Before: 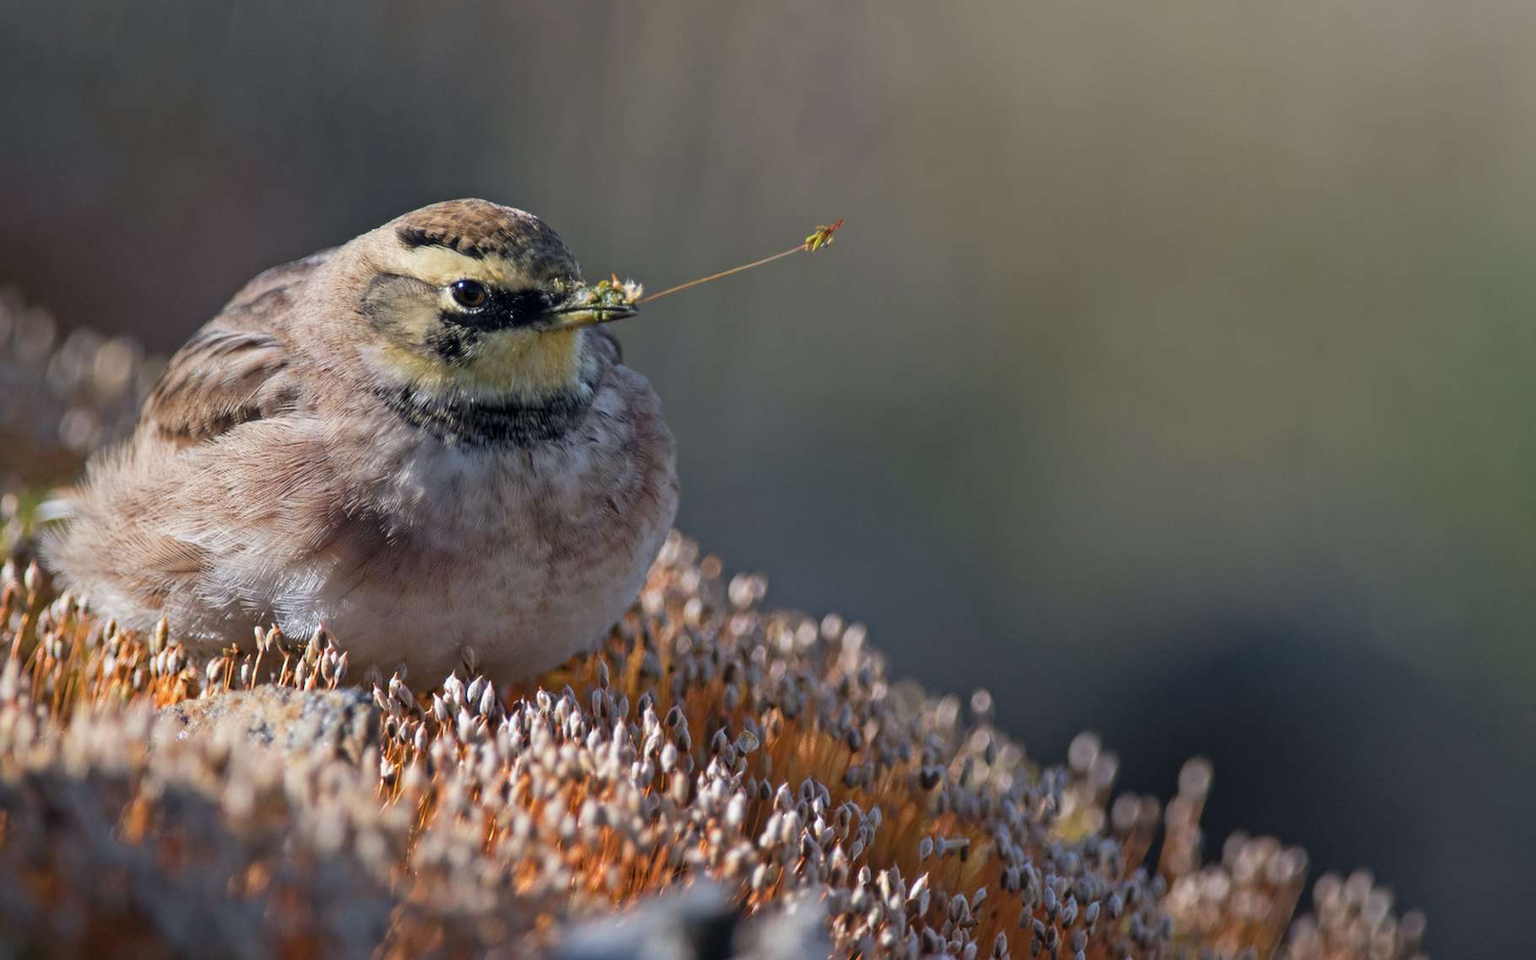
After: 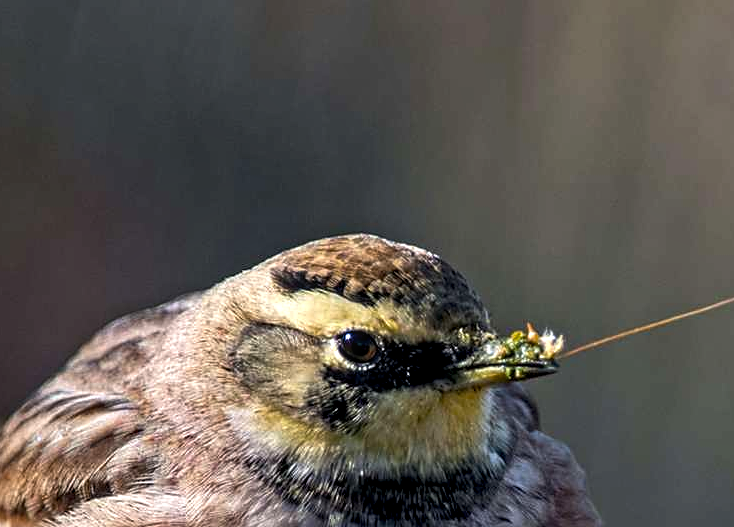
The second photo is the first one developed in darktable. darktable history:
sharpen: on, module defaults
crop and rotate: left 10.914%, top 0.098%, right 48.745%, bottom 53.535%
local contrast: detail 130%
color balance rgb: global offset › luminance -0.402%, perceptual saturation grading › global saturation 30.82%, perceptual brilliance grading › global brilliance 14.441%, perceptual brilliance grading › shadows -35.488%, global vibrance 10.854%
